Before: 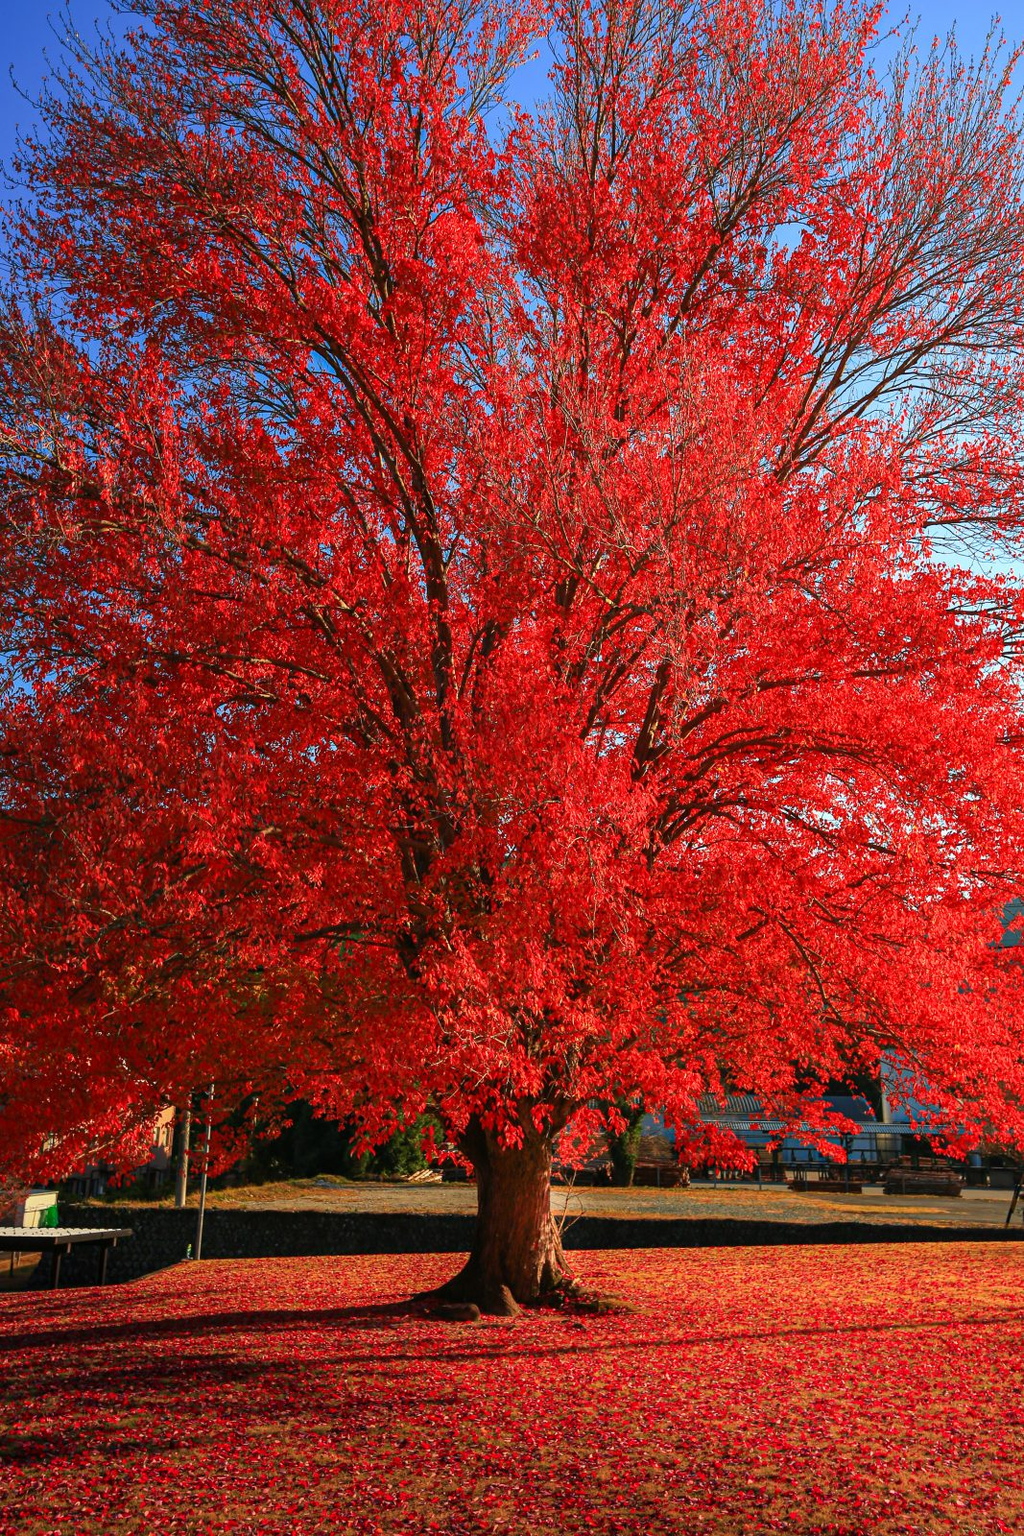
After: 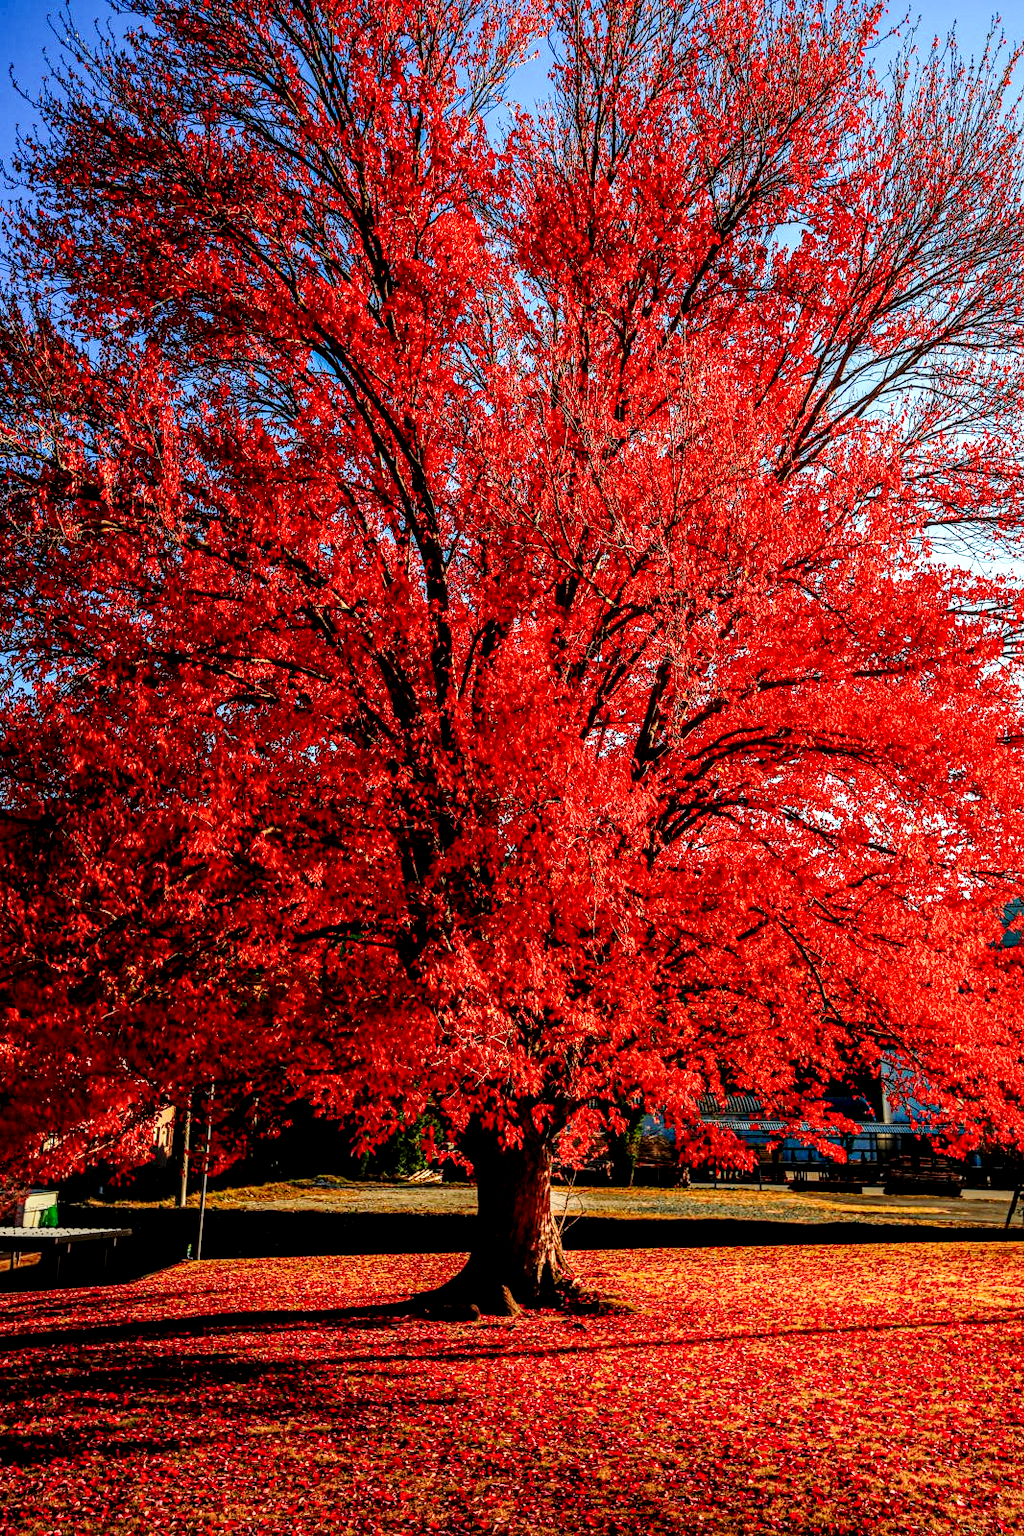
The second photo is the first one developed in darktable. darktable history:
base curve: curves: ch0 [(0, 0) (0.028, 0.03) (0.121, 0.232) (0.46, 0.748) (0.859, 0.968) (1, 1)], preserve colors none
local contrast: highlights 19%, detail 186%
exposure: black level correction 0.009, exposure -0.637 EV, compensate highlight preservation false
